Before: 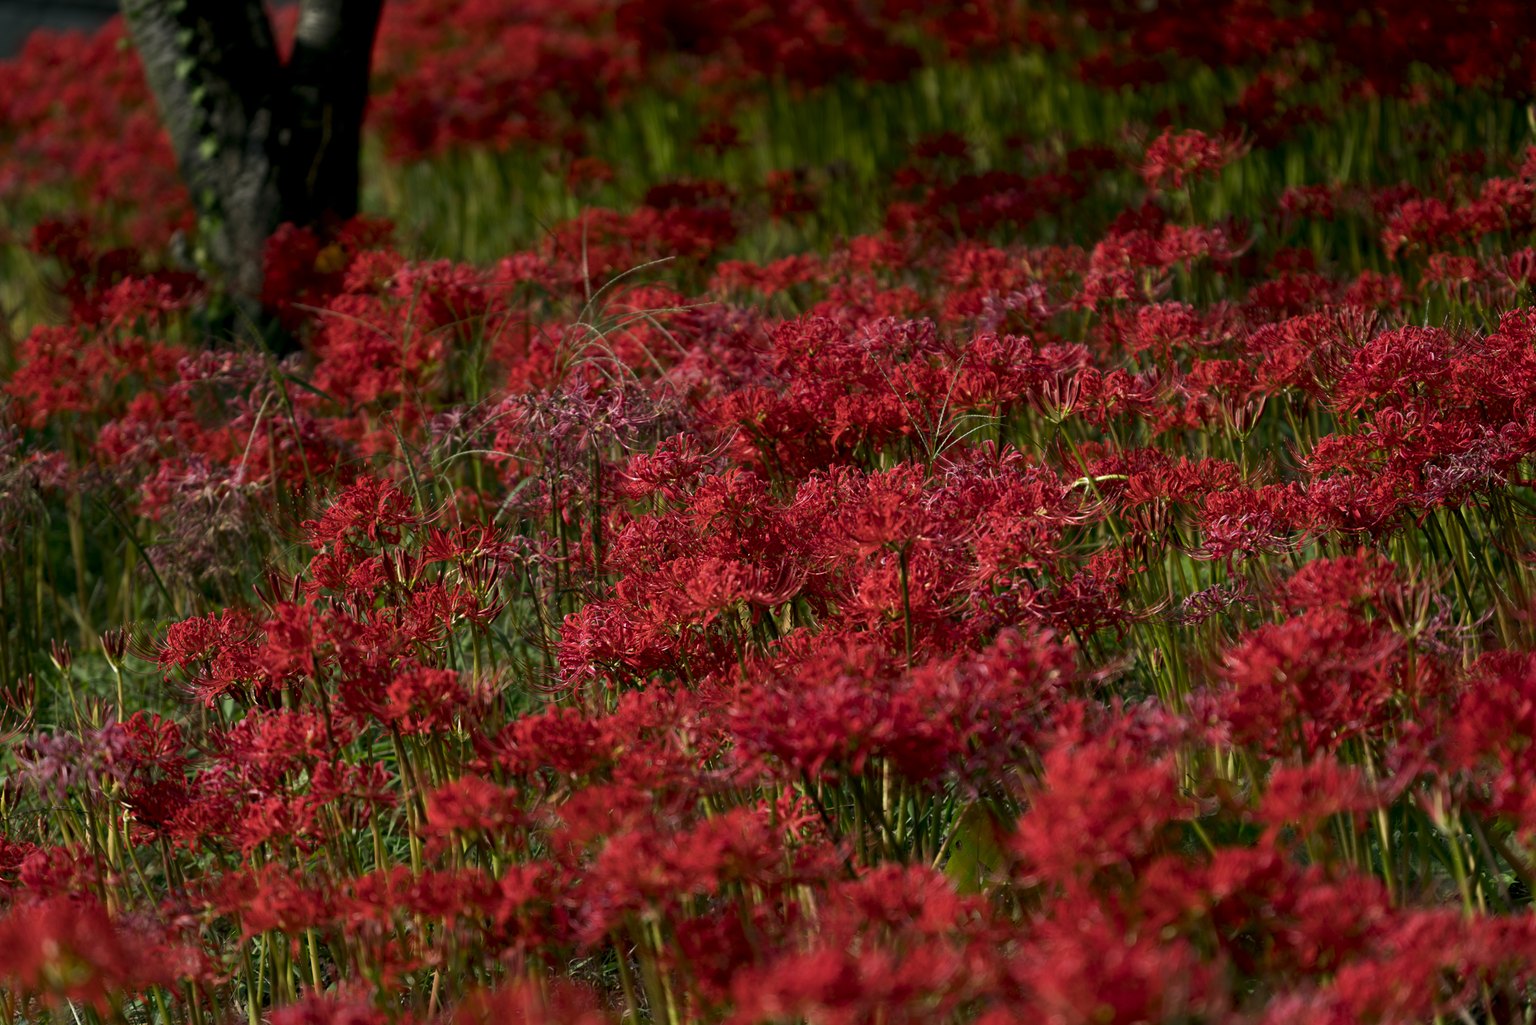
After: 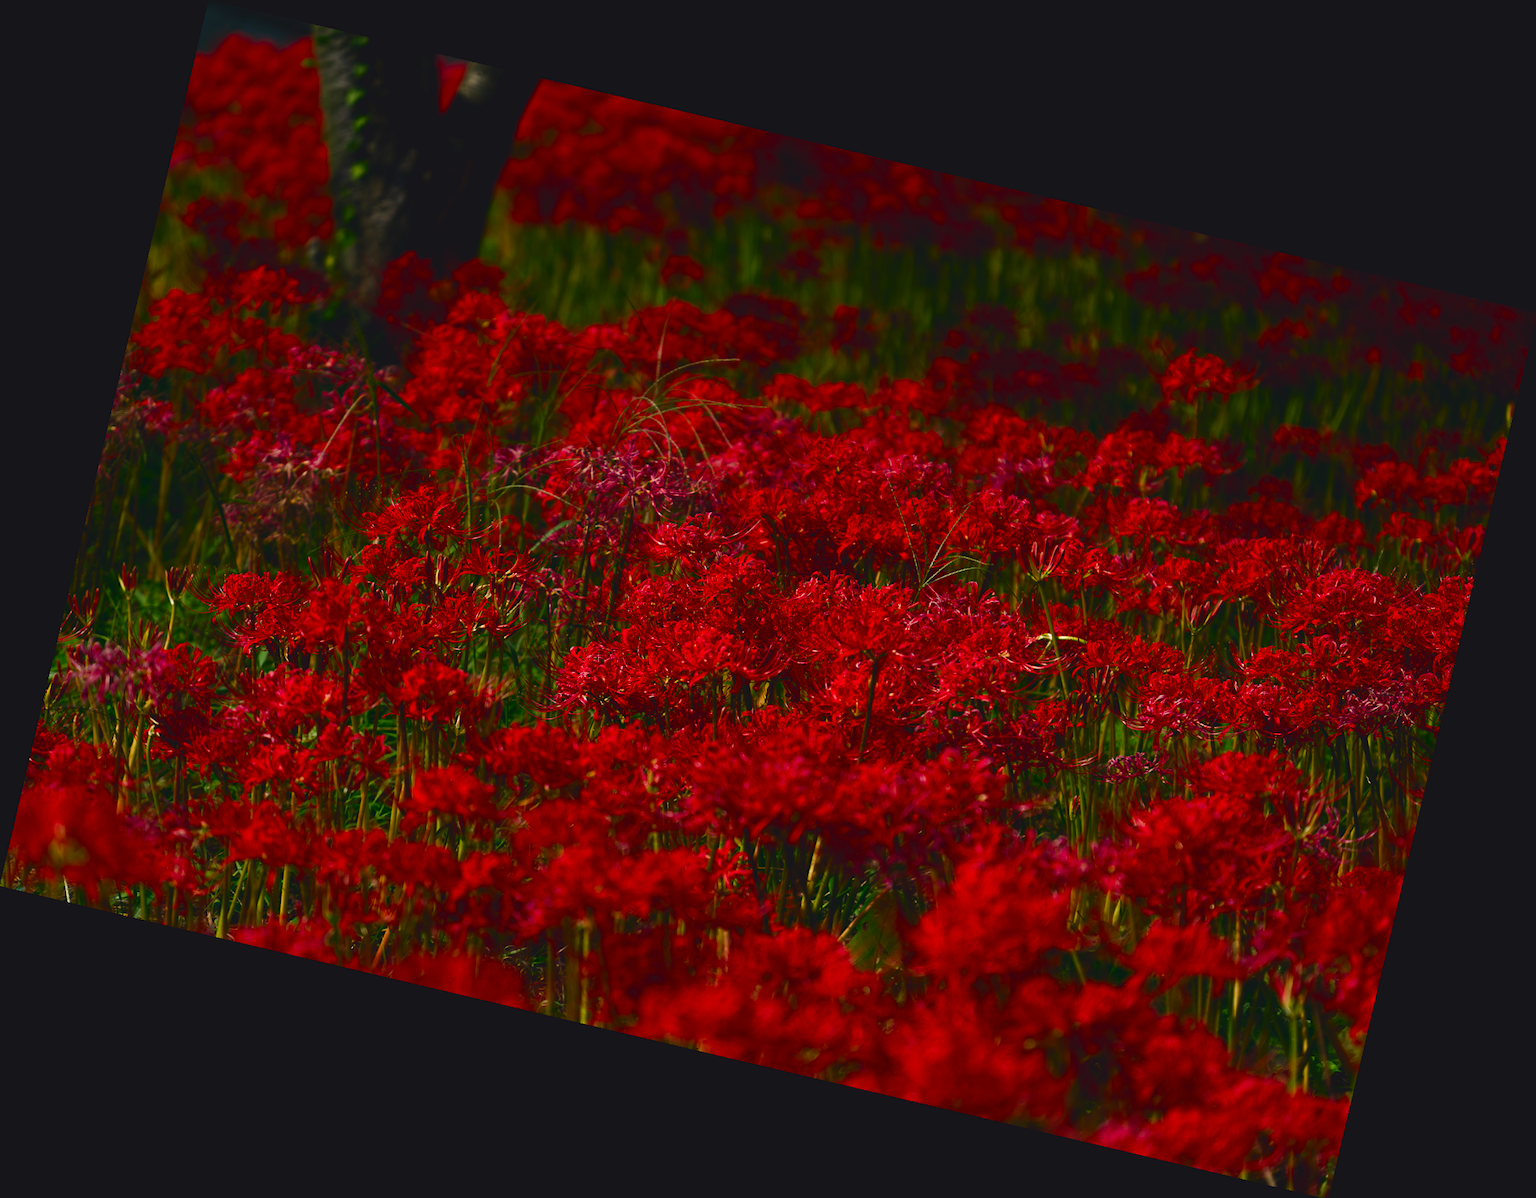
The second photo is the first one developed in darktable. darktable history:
rotate and perspective: rotation 13.27°, automatic cropping off
color balance rgb: shadows lift › chroma 3%, shadows lift › hue 280.8°, power › hue 330°, highlights gain › chroma 3%, highlights gain › hue 75.6°, global offset › luminance 2%, perceptual saturation grading › global saturation 20%, perceptual saturation grading › highlights -25%, perceptual saturation grading › shadows 50%, global vibrance 20.33%
contrast brightness saturation: brightness -0.2, saturation 0.08
